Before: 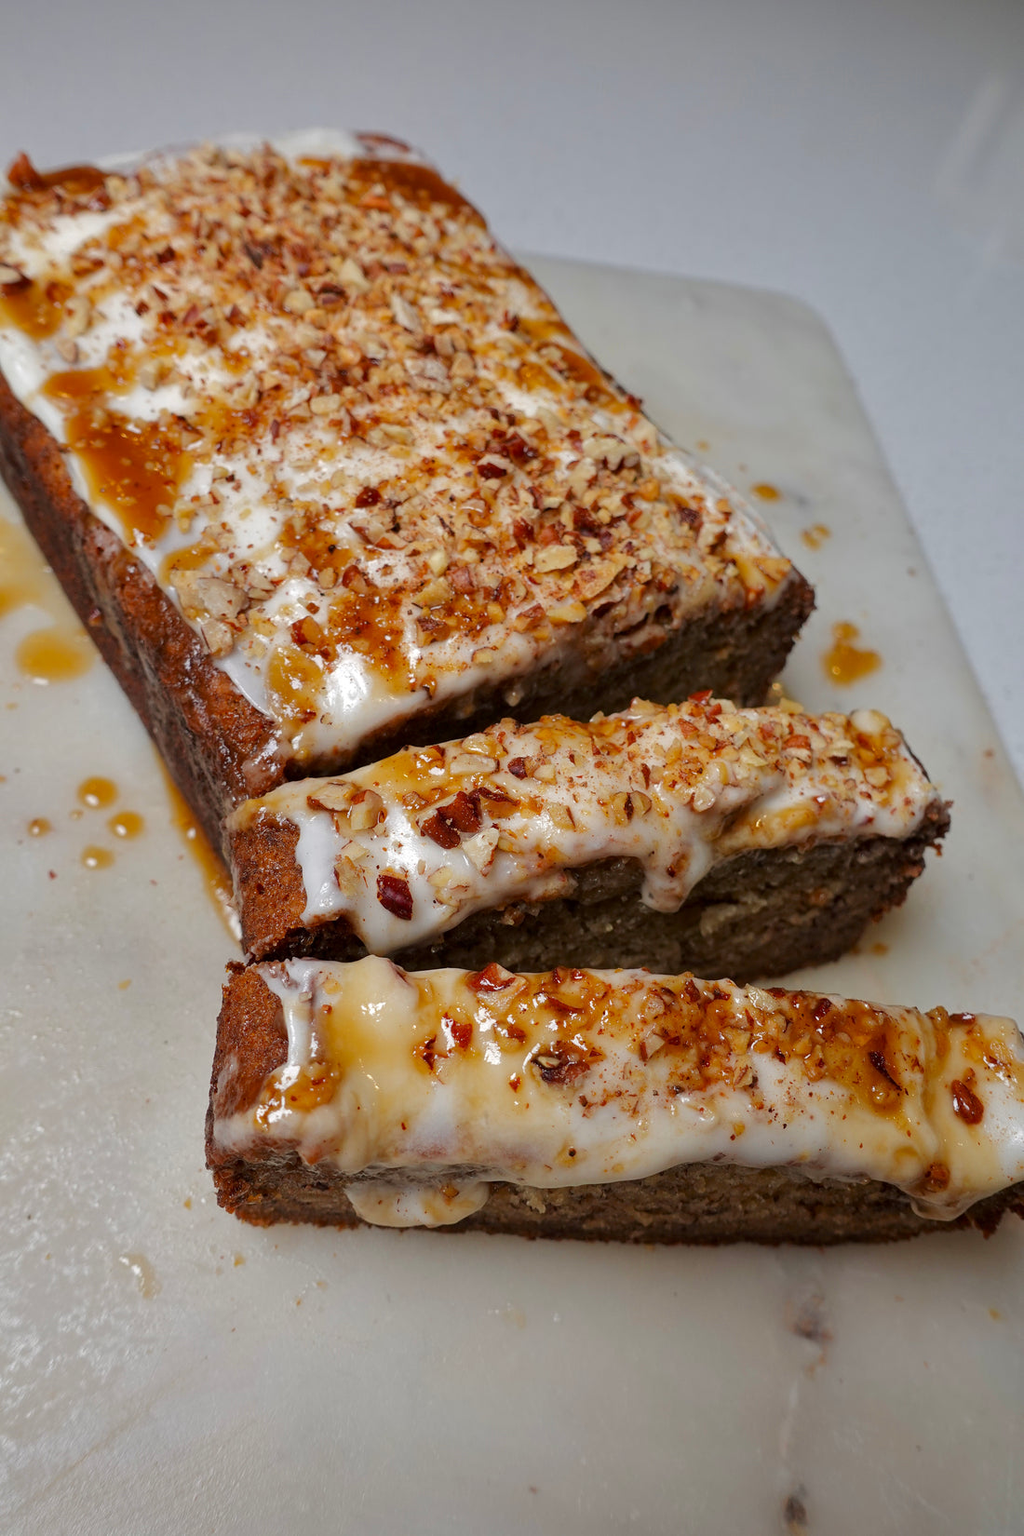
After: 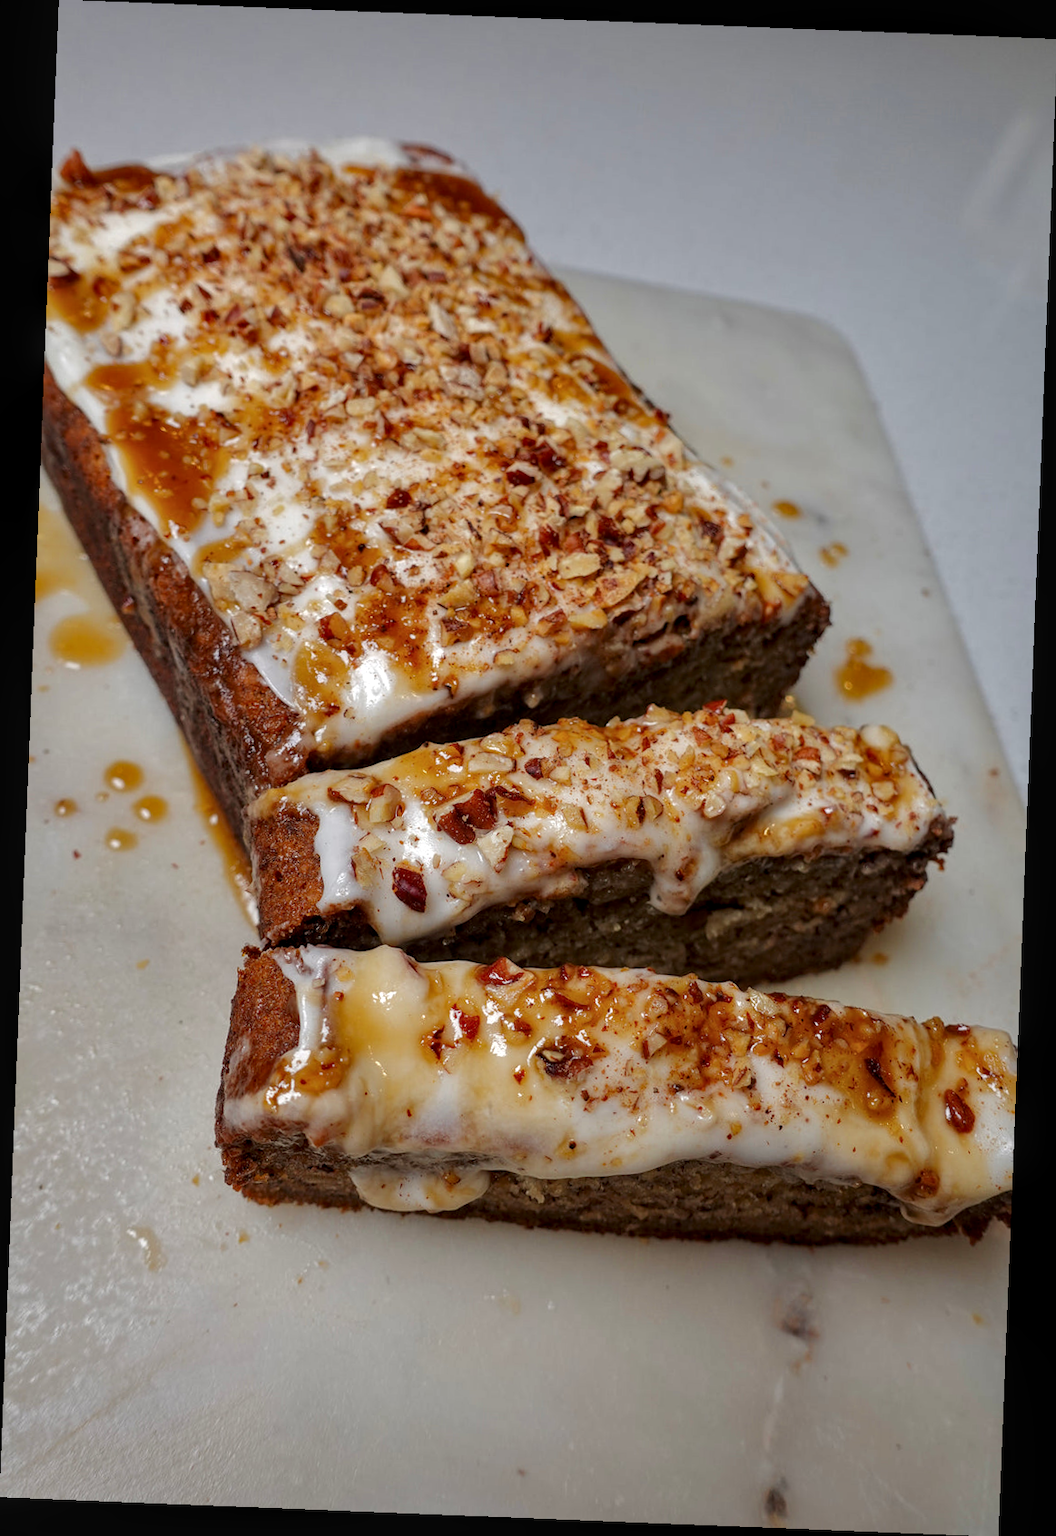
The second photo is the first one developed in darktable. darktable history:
color calibration: illuminant same as pipeline (D50), adaptation none (bypass), gamut compression 1.72
local contrast: on, module defaults
rotate and perspective: rotation 2.27°, automatic cropping off
